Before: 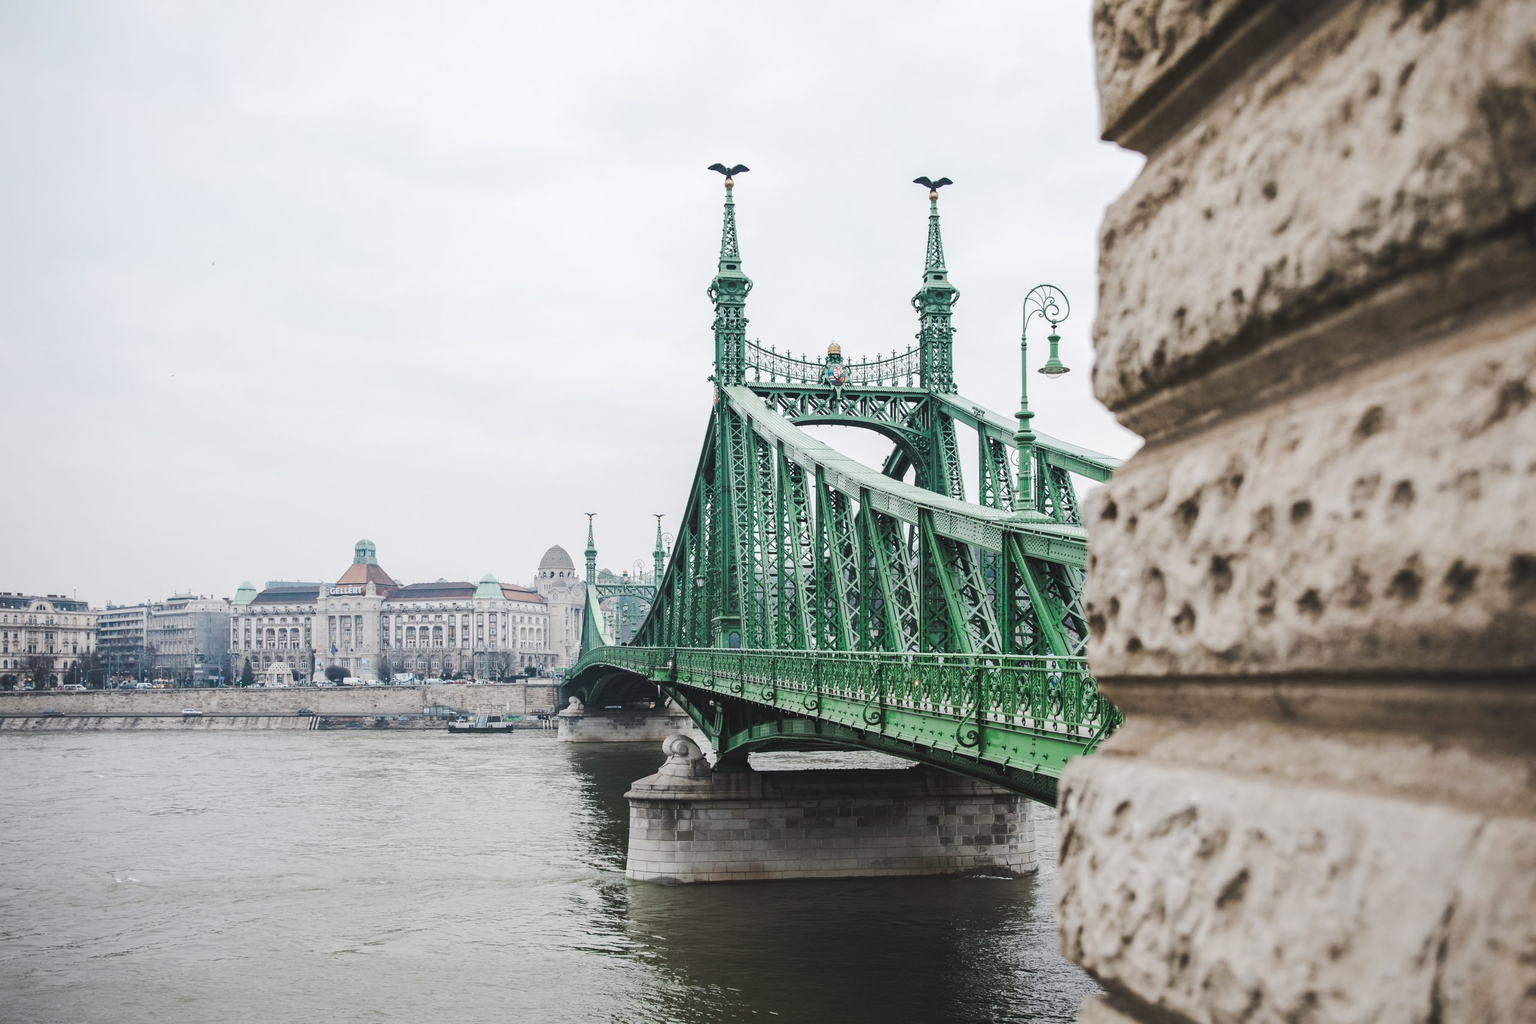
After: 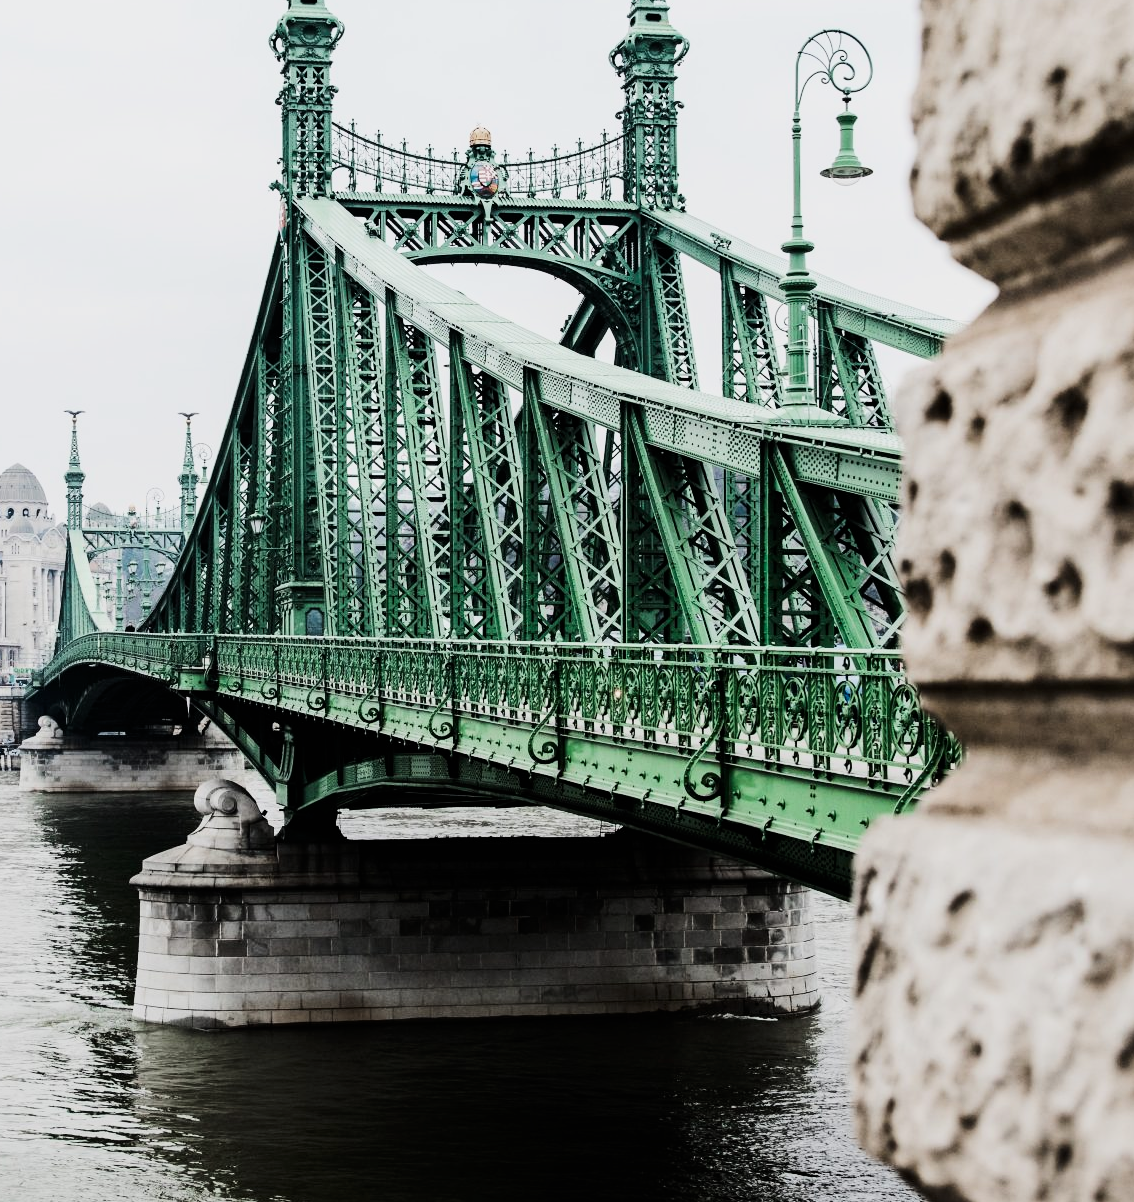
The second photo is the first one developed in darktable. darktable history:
filmic rgb: black relative exposure -5.14 EV, white relative exposure 3.96 EV, hardness 2.9, contrast 1.296
crop: left 35.55%, top 26.122%, right 20.136%, bottom 3.44%
contrast brightness saturation: contrast 0.223
